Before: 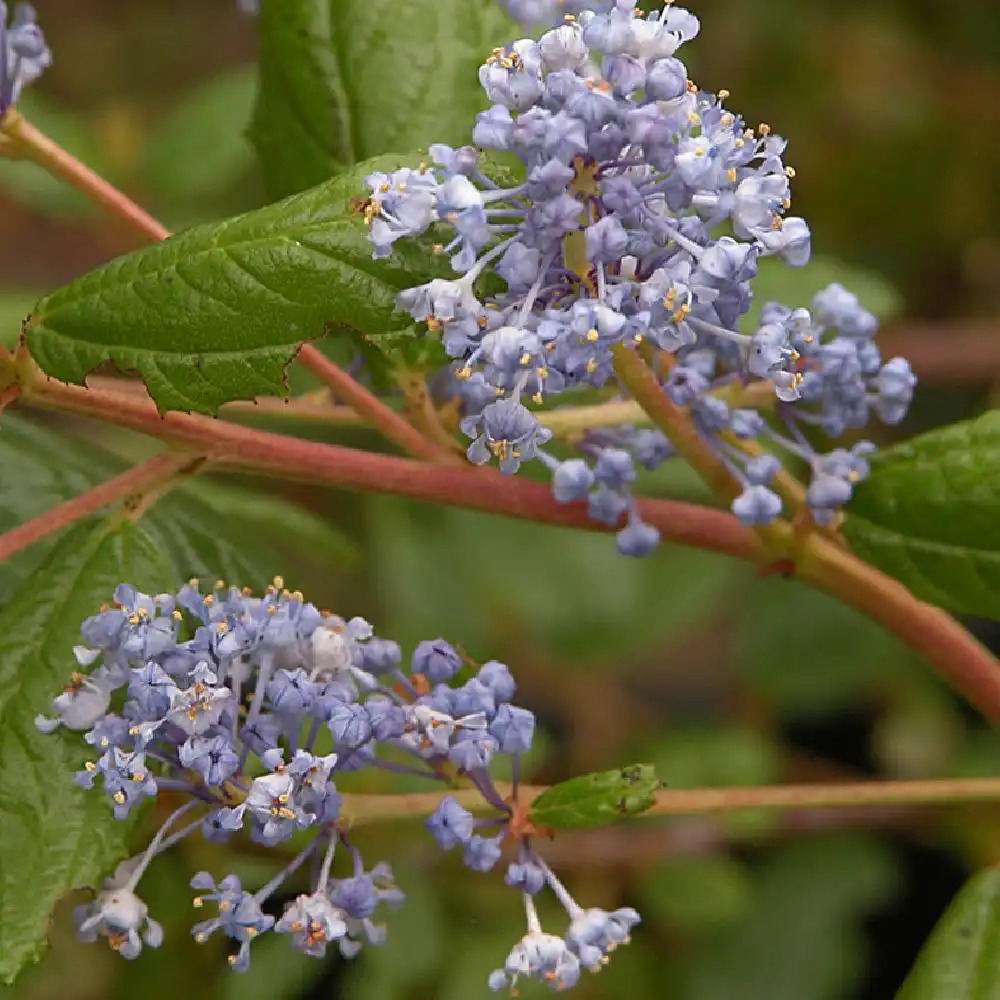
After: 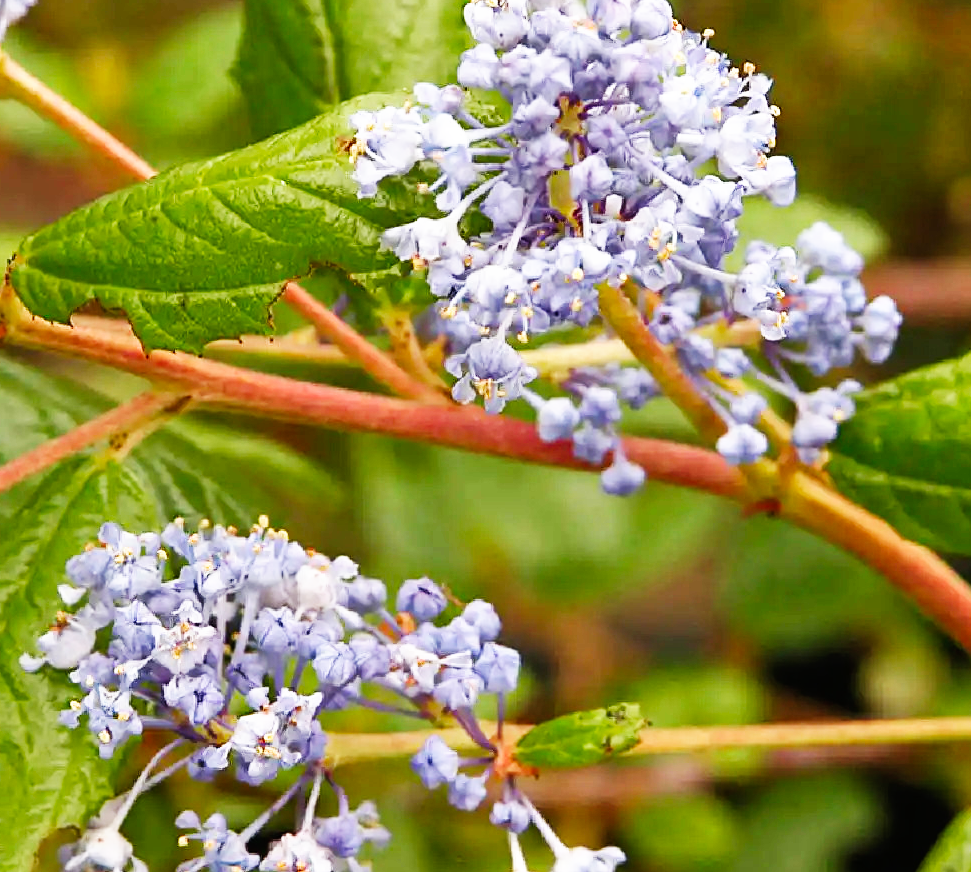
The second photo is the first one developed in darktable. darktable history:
shadows and highlights: low approximation 0.01, soften with gaussian
crop: left 1.507%, top 6.147%, right 1.379%, bottom 6.637%
exposure: exposure 0.081 EV, compensate highlight preservation false
base curve: curves: ch0 [(0, 0) (0.007, 0.004) (0.027, 0.03) (0.046, 0.07) (0.207, 0.54) (0.442, 0.872) (0.673, 0.972) (1, 1)], preserve colors none
